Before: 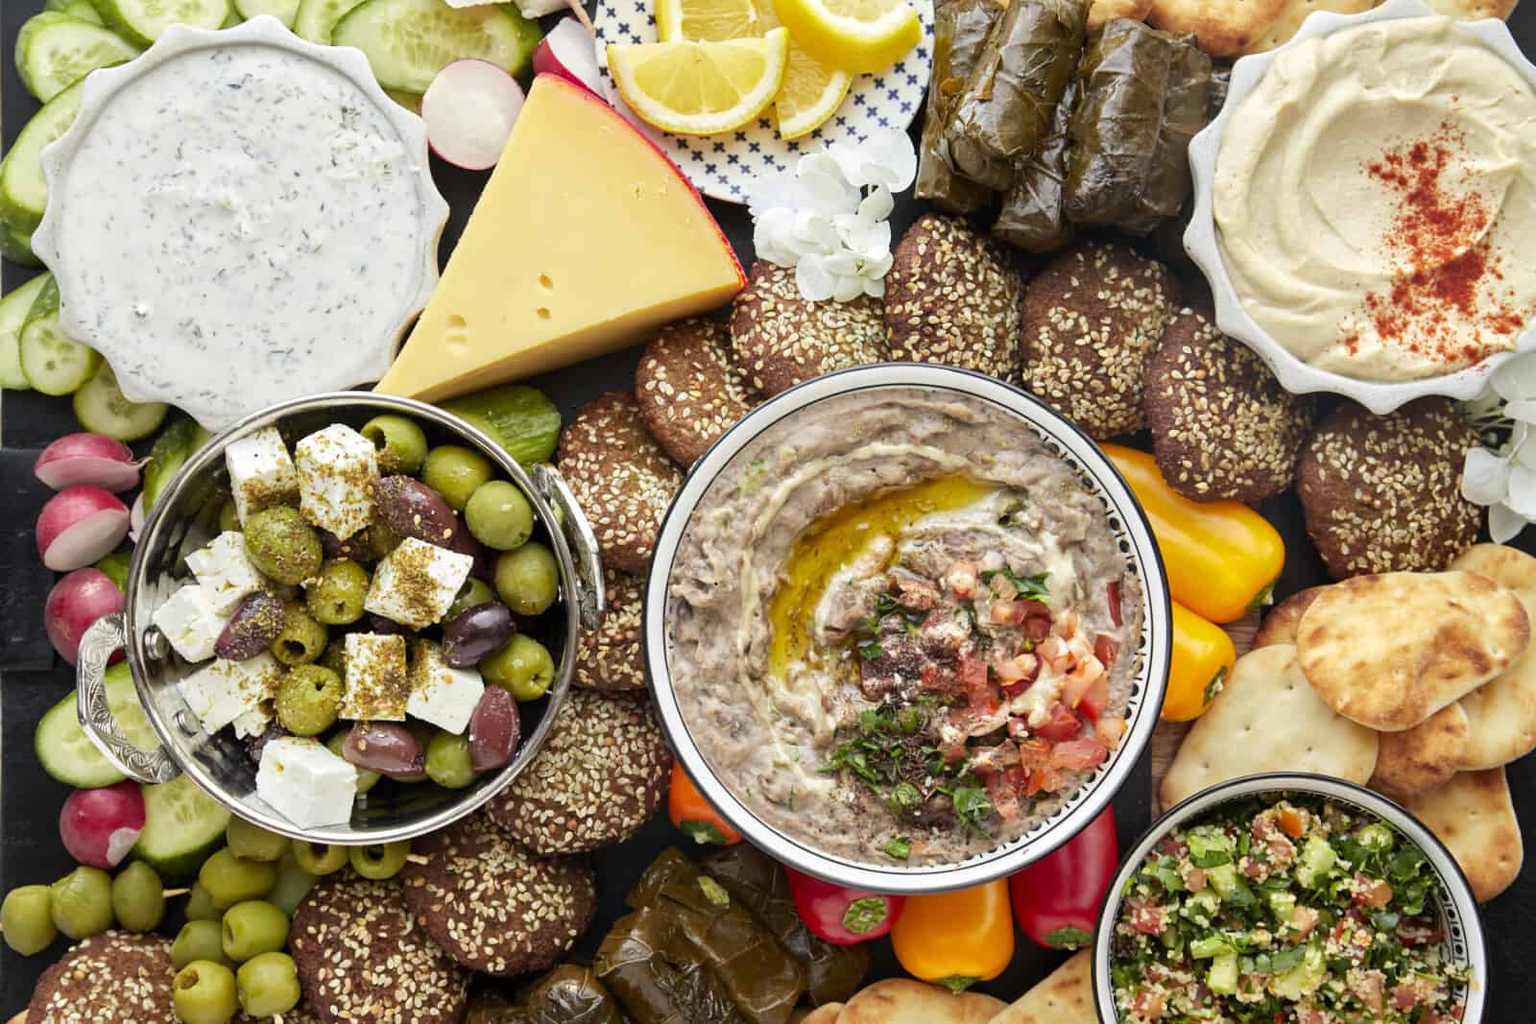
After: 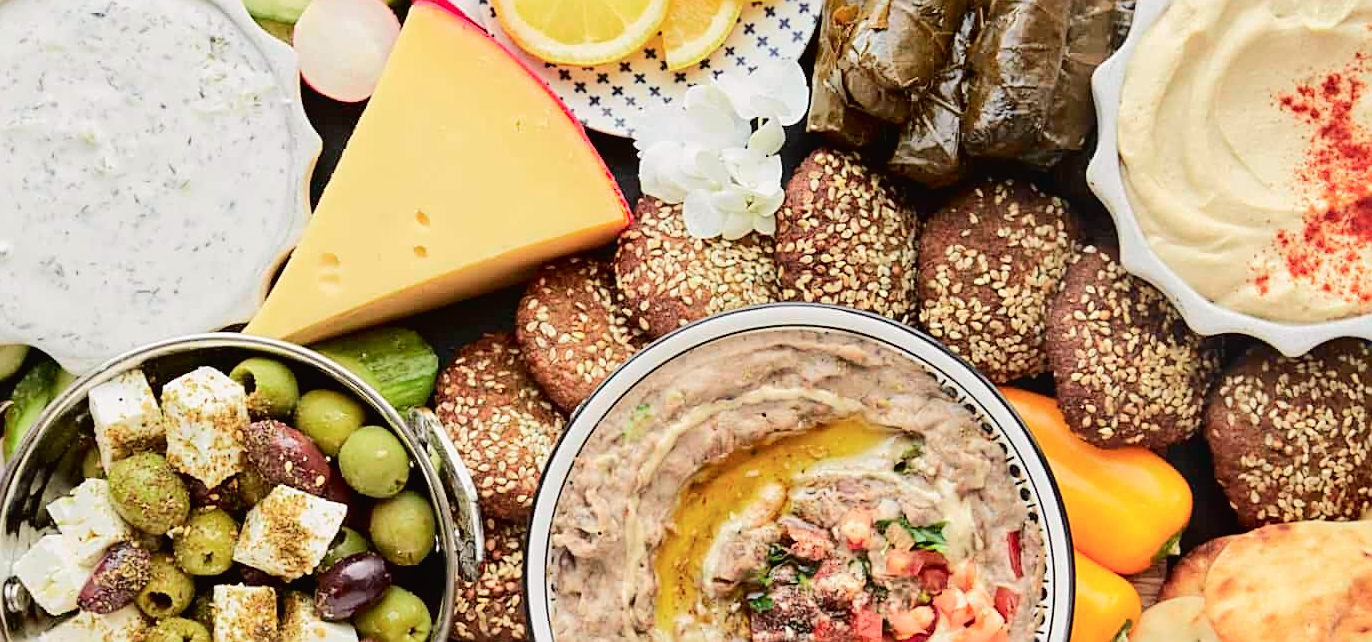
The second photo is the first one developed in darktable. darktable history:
tone curve: curves: ch0 [(0, 0.019) (0.066, 0.043) (0.189, 0.182) (0.359, 0.417) (0.485, 0.576) (0.656, 0.734) (0.851, 0.861) (0.997, 0.959)]; ch1 [(0, 0) (0.179, 0.123) (0.381, 0.36) (0.425, 0.41) (0.474, 0.472) (0.499, 0.501) (0.514, 0.517) (0.571, 0.584) (0.649, 0.677) (0.812, 0.856) (1, 1)]; ch2 [(0, 0) (0.246, 0.214) (0.421, 0.427) (0.459, 0.484) (0.5, 0.504) (0.518, 0.523) (0.529, 0.544) (0.56, 0.581) (0.617, 0.631) (0.744, 0.734) (0.867, 0.821) (0.993, 0.889)], color space Lab, independent channels, preserve colors none
sharpen: on, module defaults
crop and rotate: left 9.239%, top 7.09%, right 4.962%, bottom 32.679%
